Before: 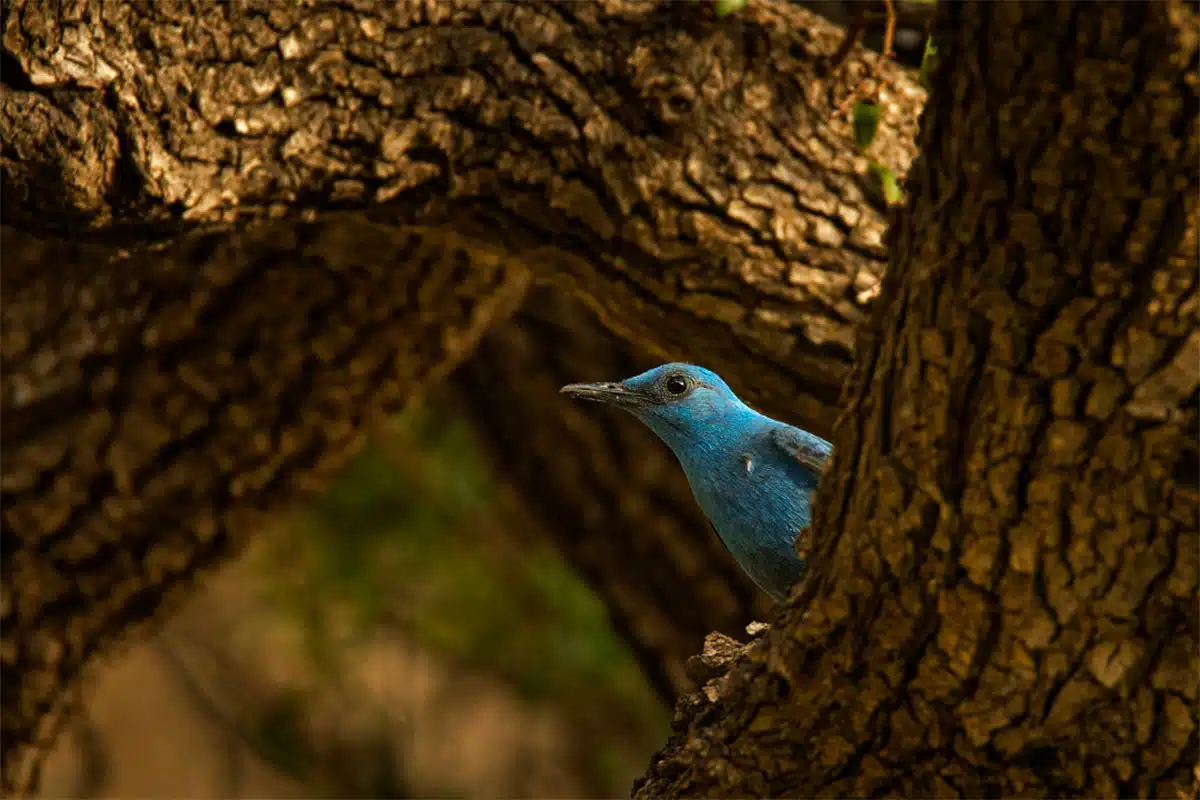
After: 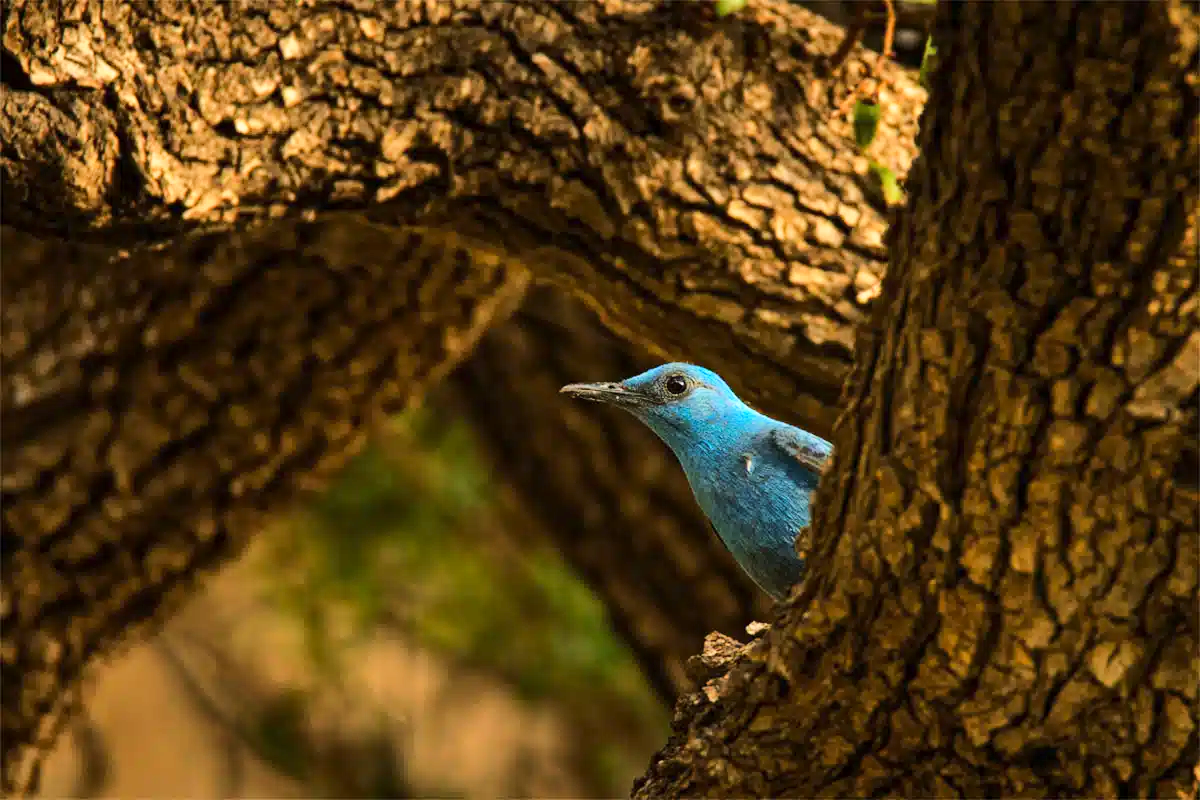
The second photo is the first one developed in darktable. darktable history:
base curve: curves: ch0 [(0, 0) (0.025, 0.046) (0.112, 0.277) (0.467, 0.74) (0.814, 0.929) (1, 0.942)]
